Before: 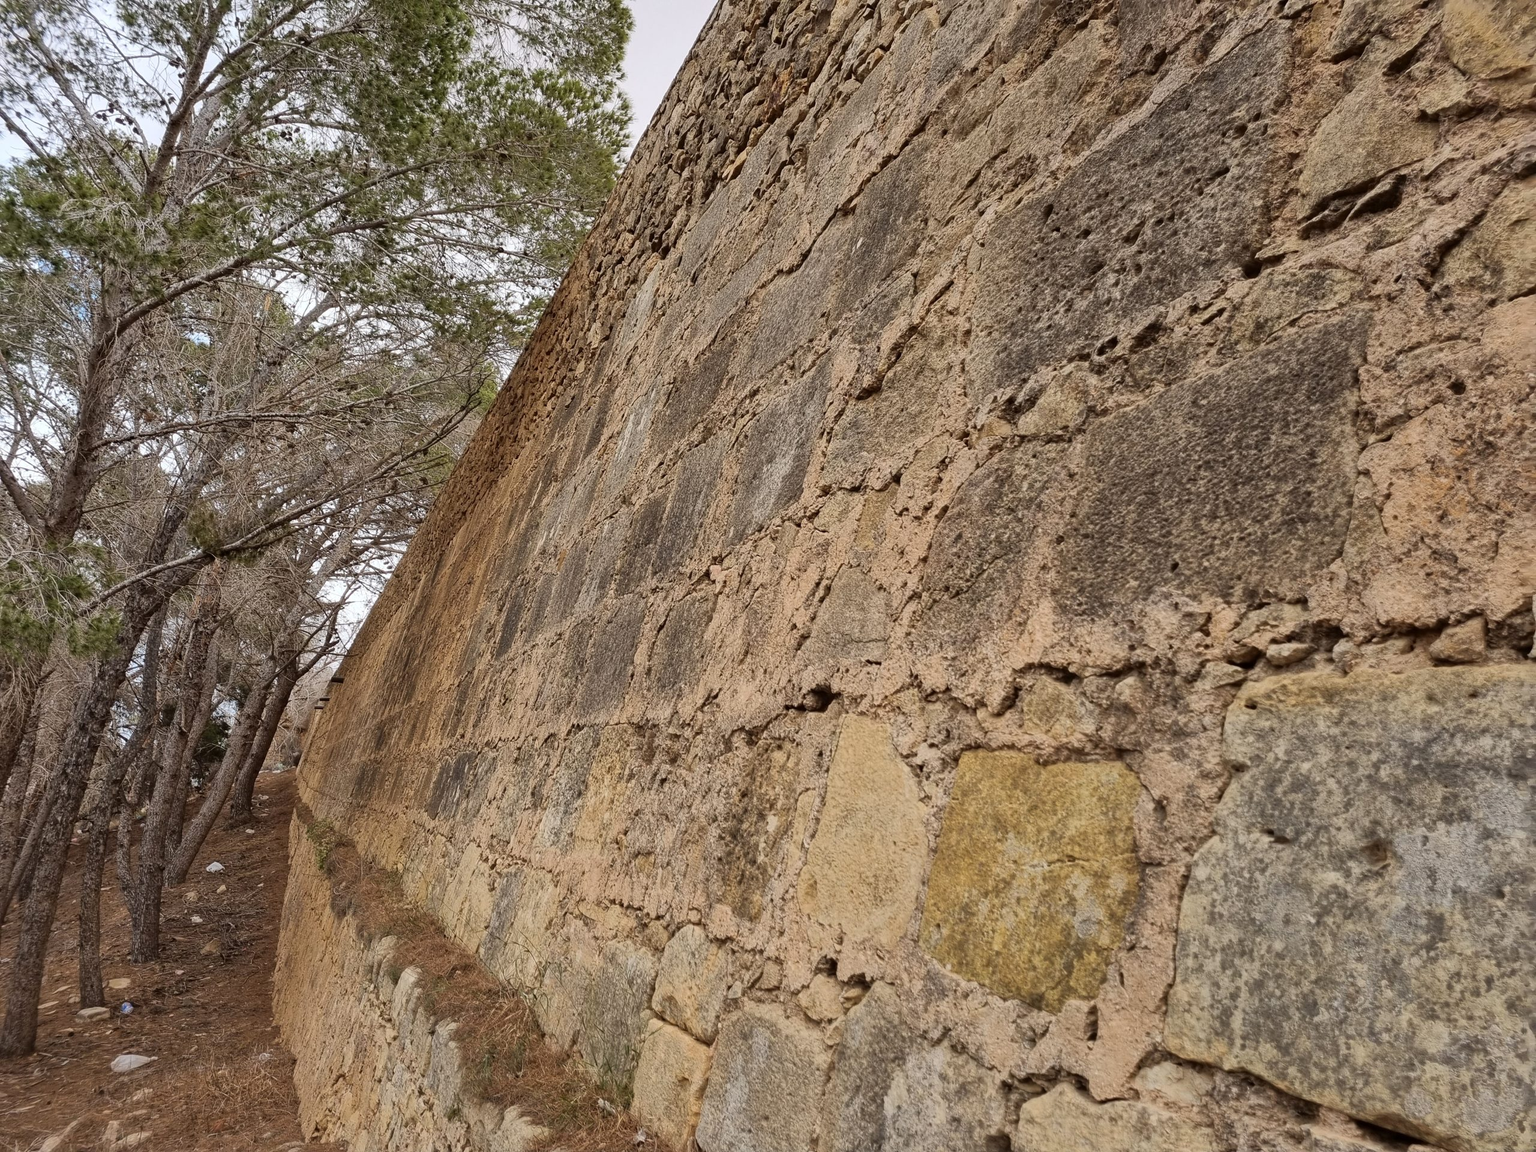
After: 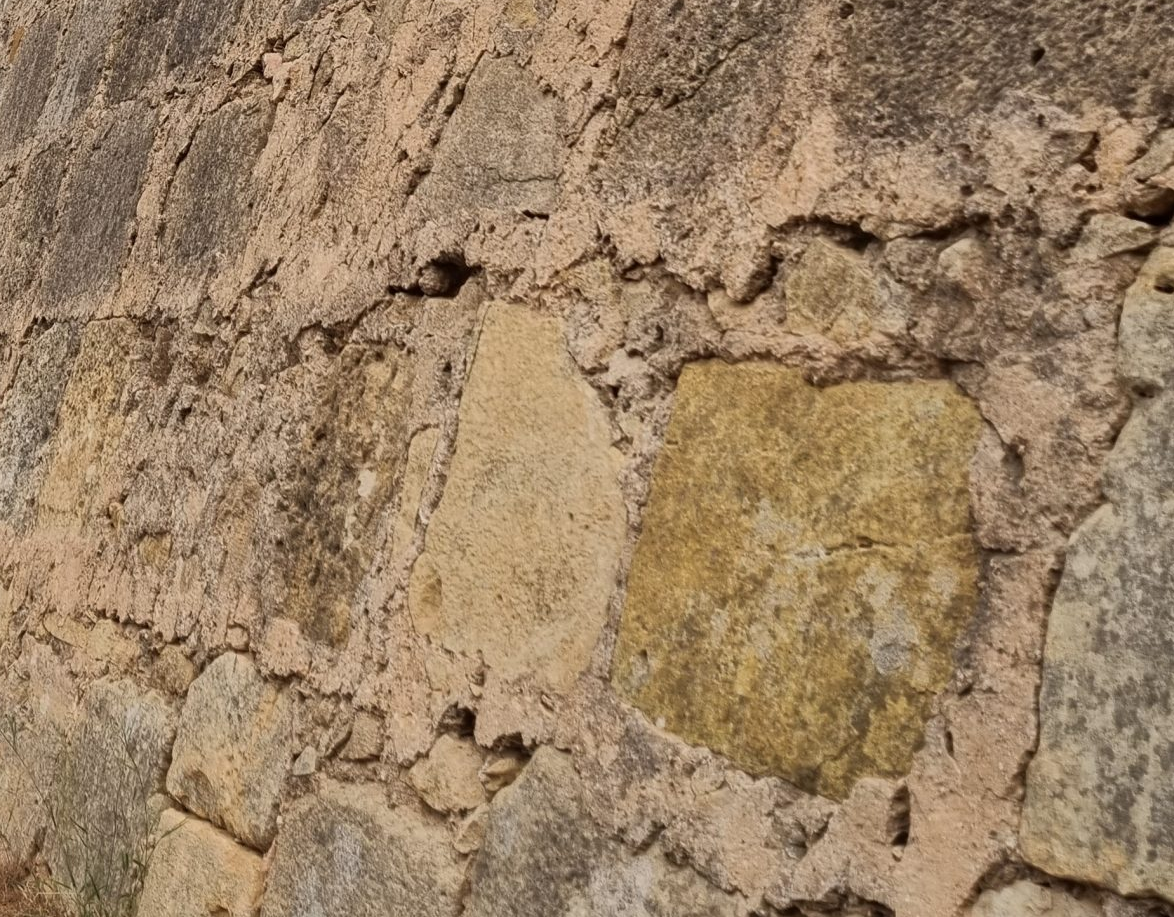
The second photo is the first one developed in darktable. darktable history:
crop: left 35.951%, top 46.321%, right 18.175%, bottom 5.882%
